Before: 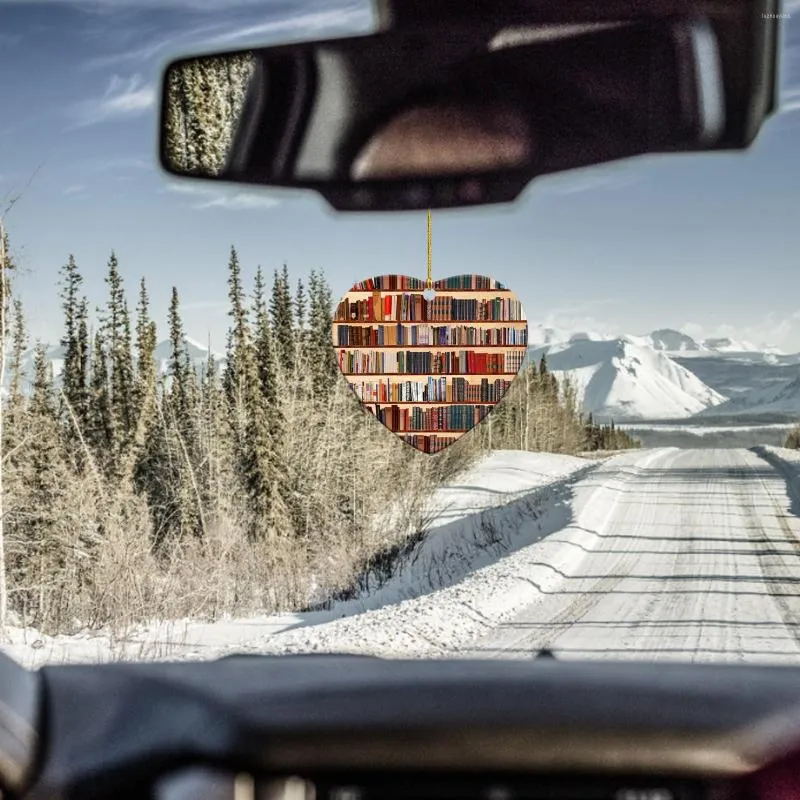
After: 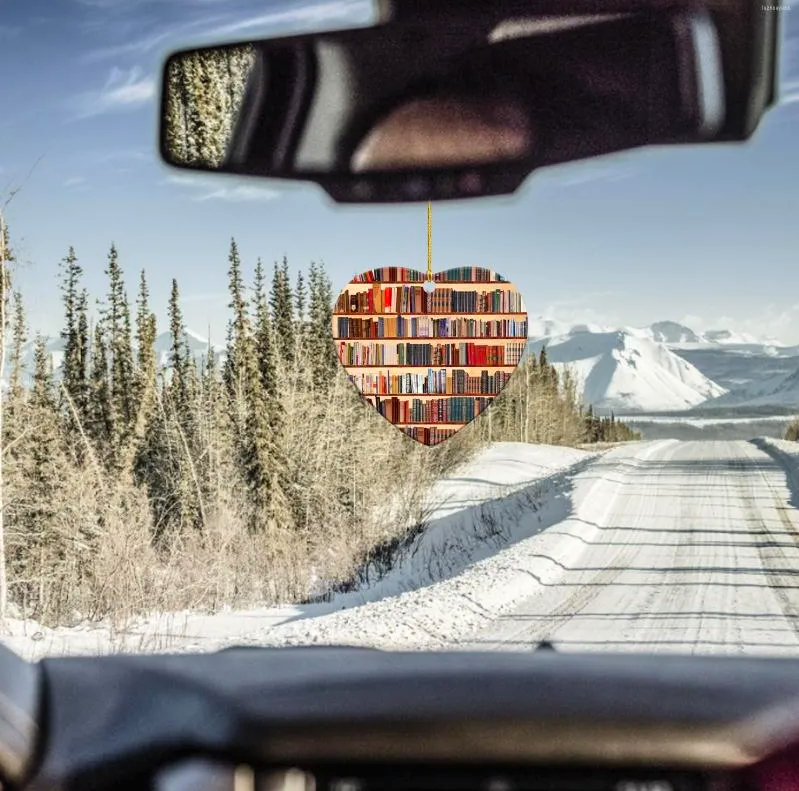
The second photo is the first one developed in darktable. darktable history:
crop: top 1.049%, right 0.001%
contrast brightness saturation: contrast 0.07, brightness 0.08, saturation 0.18
